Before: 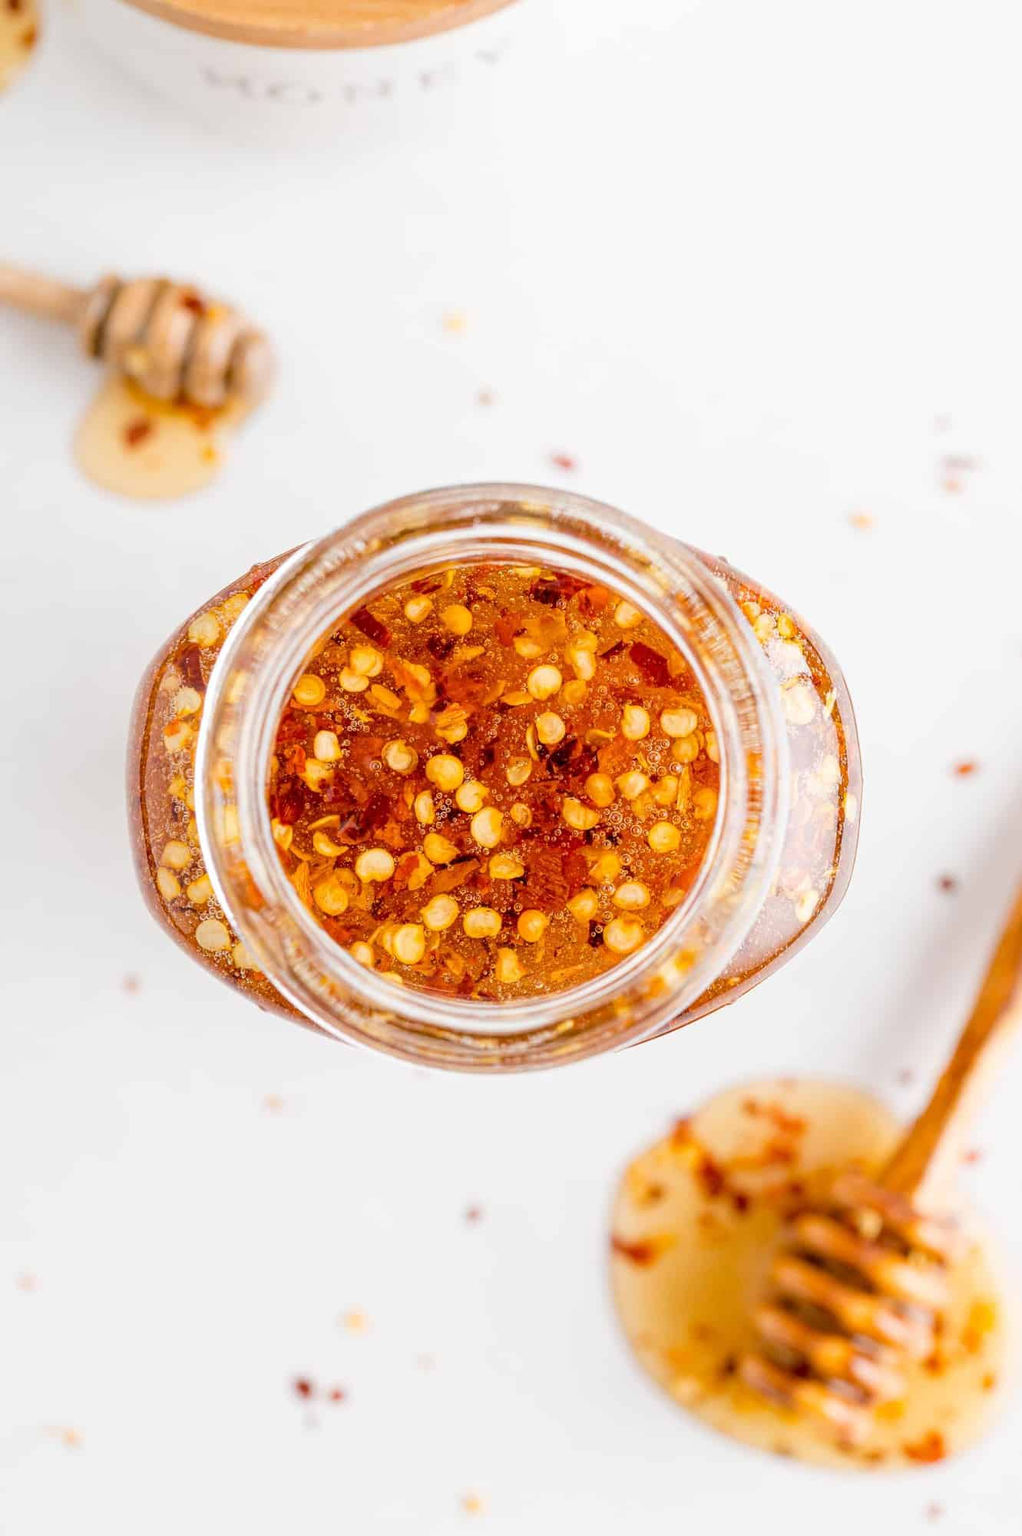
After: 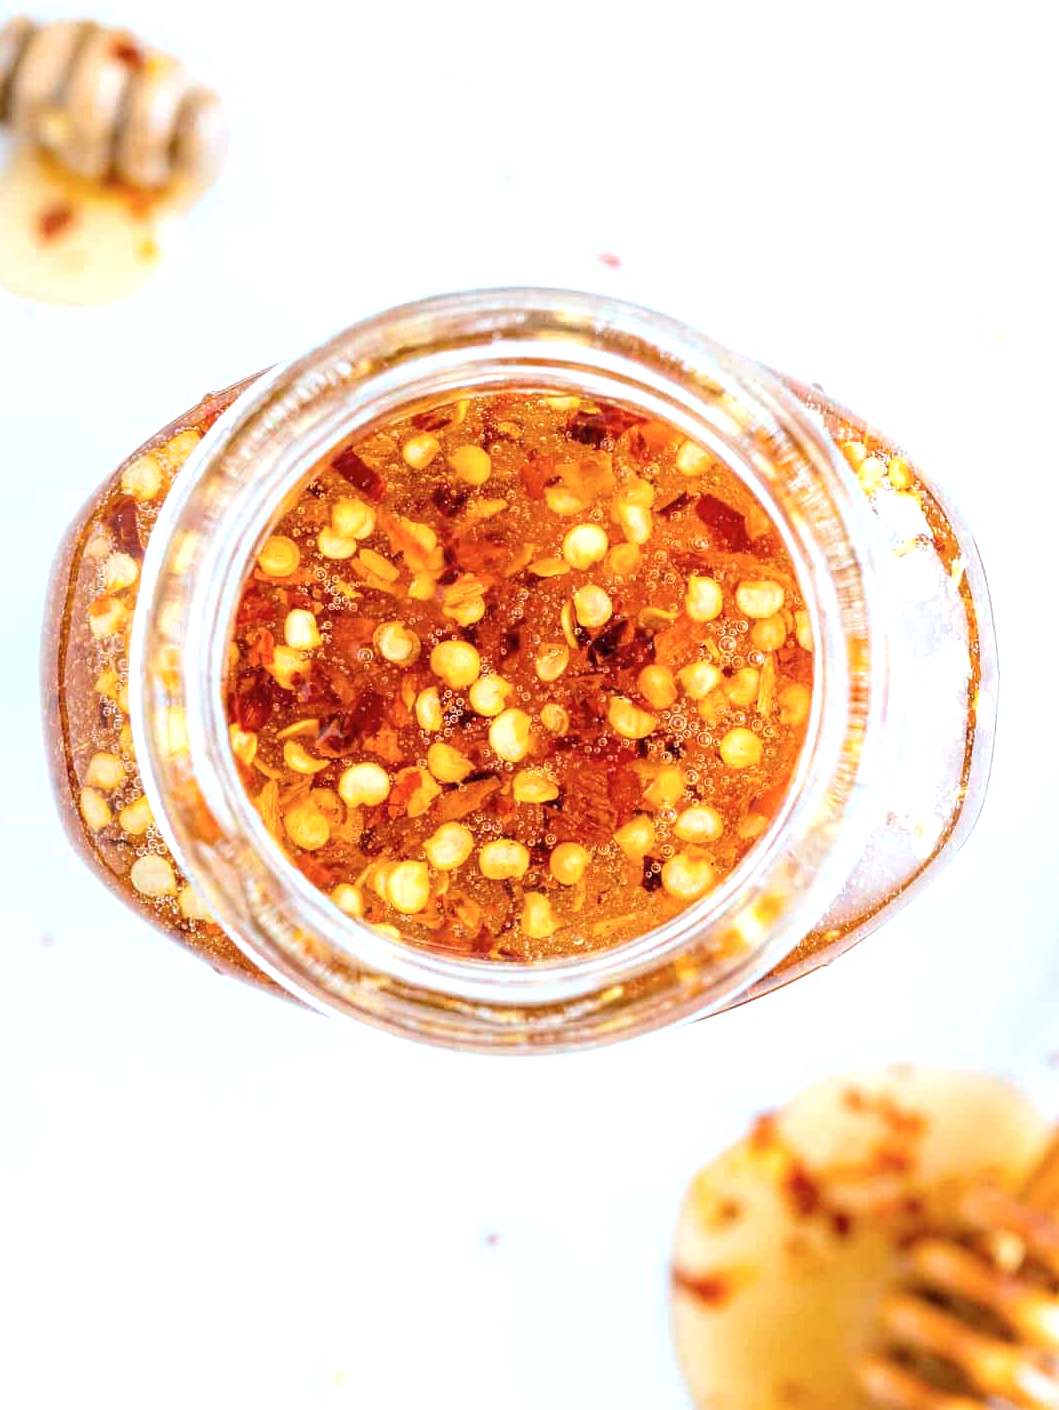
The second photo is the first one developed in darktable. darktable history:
exposure: exposure 0.507 EV, compensate highlight preservation false
crop: left 9.368%, top 17.123%, right 11.066%, bottom 12.366%
color calibration: illuminant F (fluorescent), F source F9 (Cool White Deluxe 4150 K) – high CRI, x 0.375, y 0.373, temperature 4149.47 K, gamut compression 0.989
